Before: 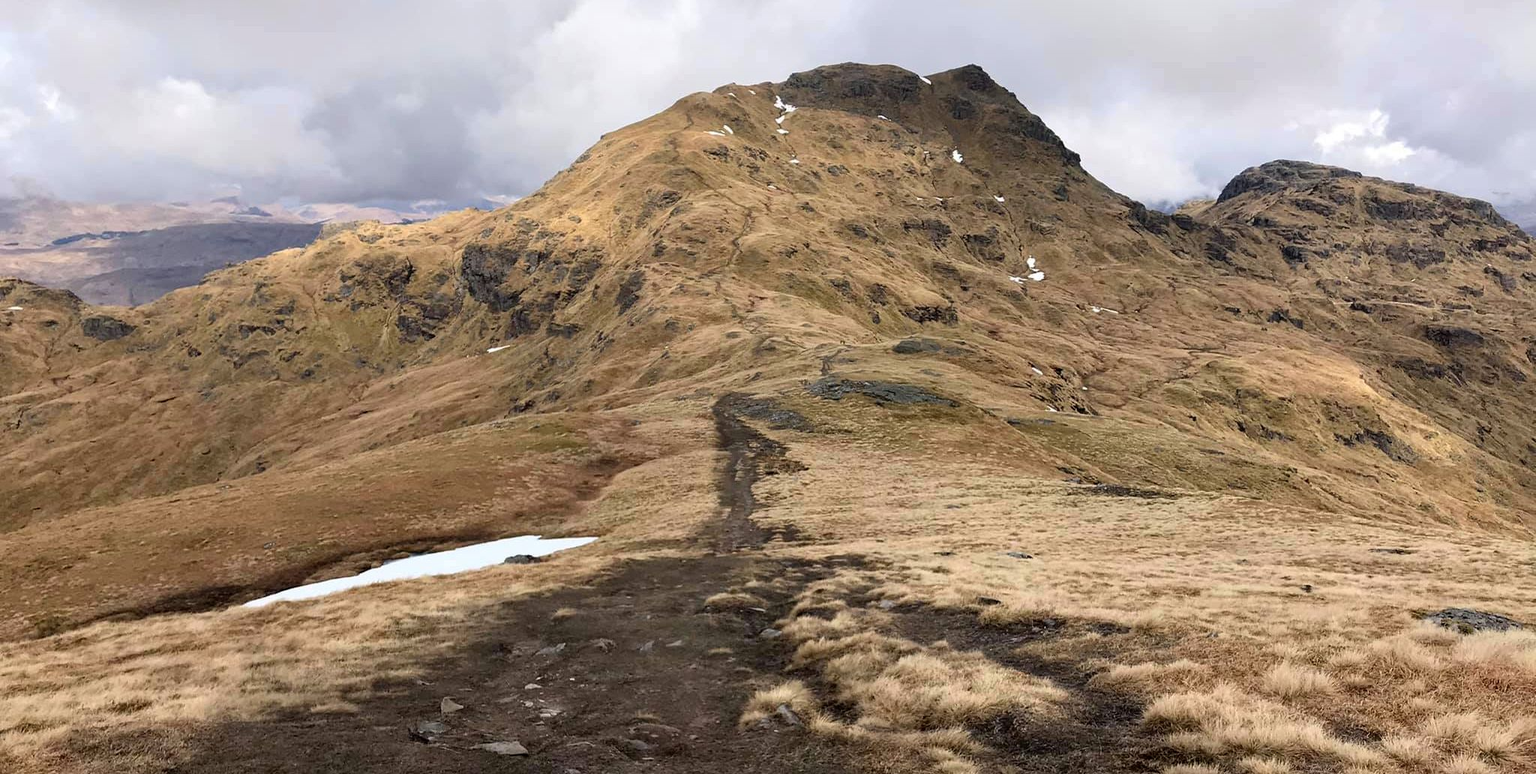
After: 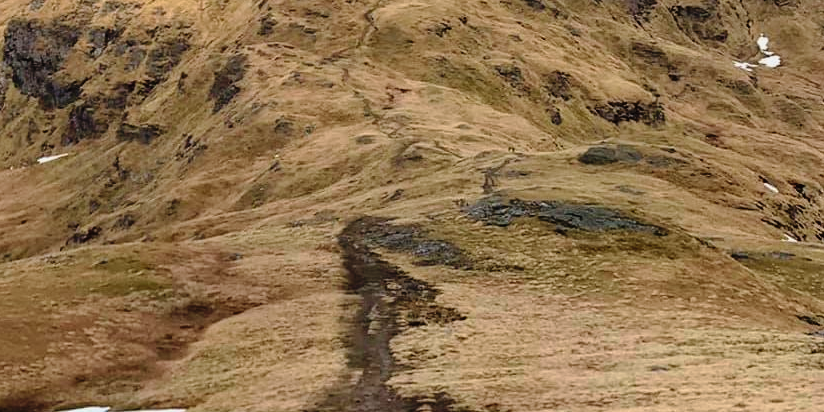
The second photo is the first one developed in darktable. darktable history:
velvia: on, module defaults
crop: left 29.89%, top 29.774%, right 29.844%, bottom 30.284%
tone curve: curves: ch0 [(0, 0.013) (0.175, 0.11) (0.337, 0.304) (0.498, 0.485) (0.78, 0.742) (0.993, 0.954)]; ch1 [(0, 0) (0.294, 0.184) (0.359, 0.34) (0.362, 0.35) (0.43, 0.41) (0.469, 0.463) (0.495, 0.502) (0.54, 0.563) (0.612, 0.641) (1, 1)]; ch2 [(0, 0) (0.44, 0.437) (0.495, 0.502) (0.524, 0.534) (0.557, 0.56) (0.634, 0.654) (0.728, 0.722) (1, 1)], preserve colors none
